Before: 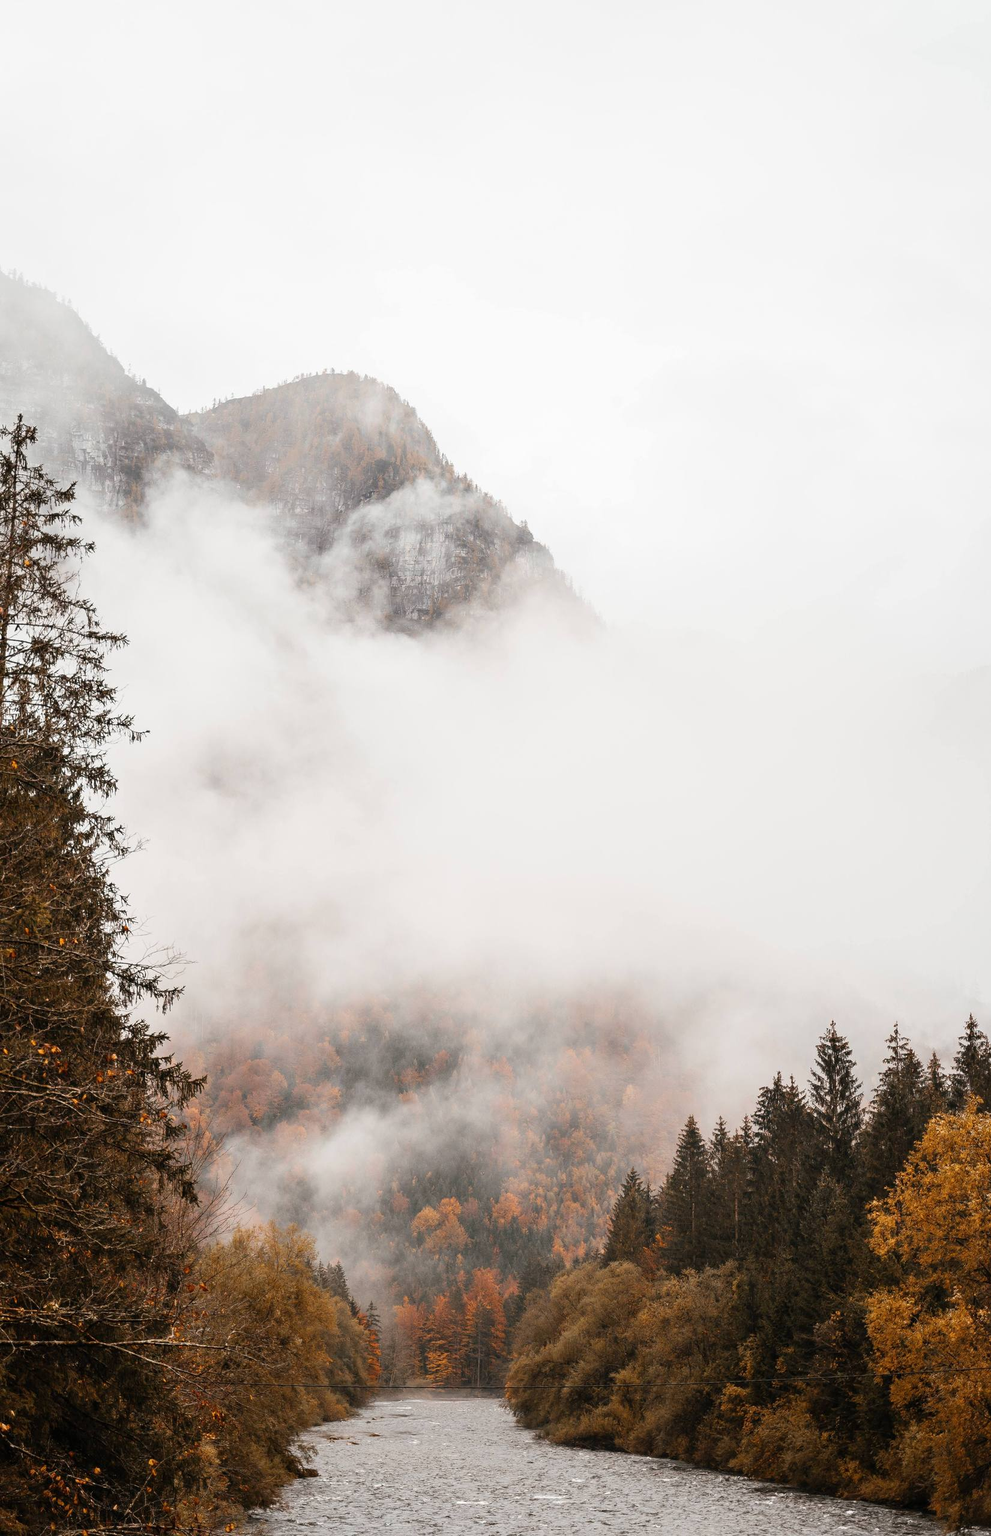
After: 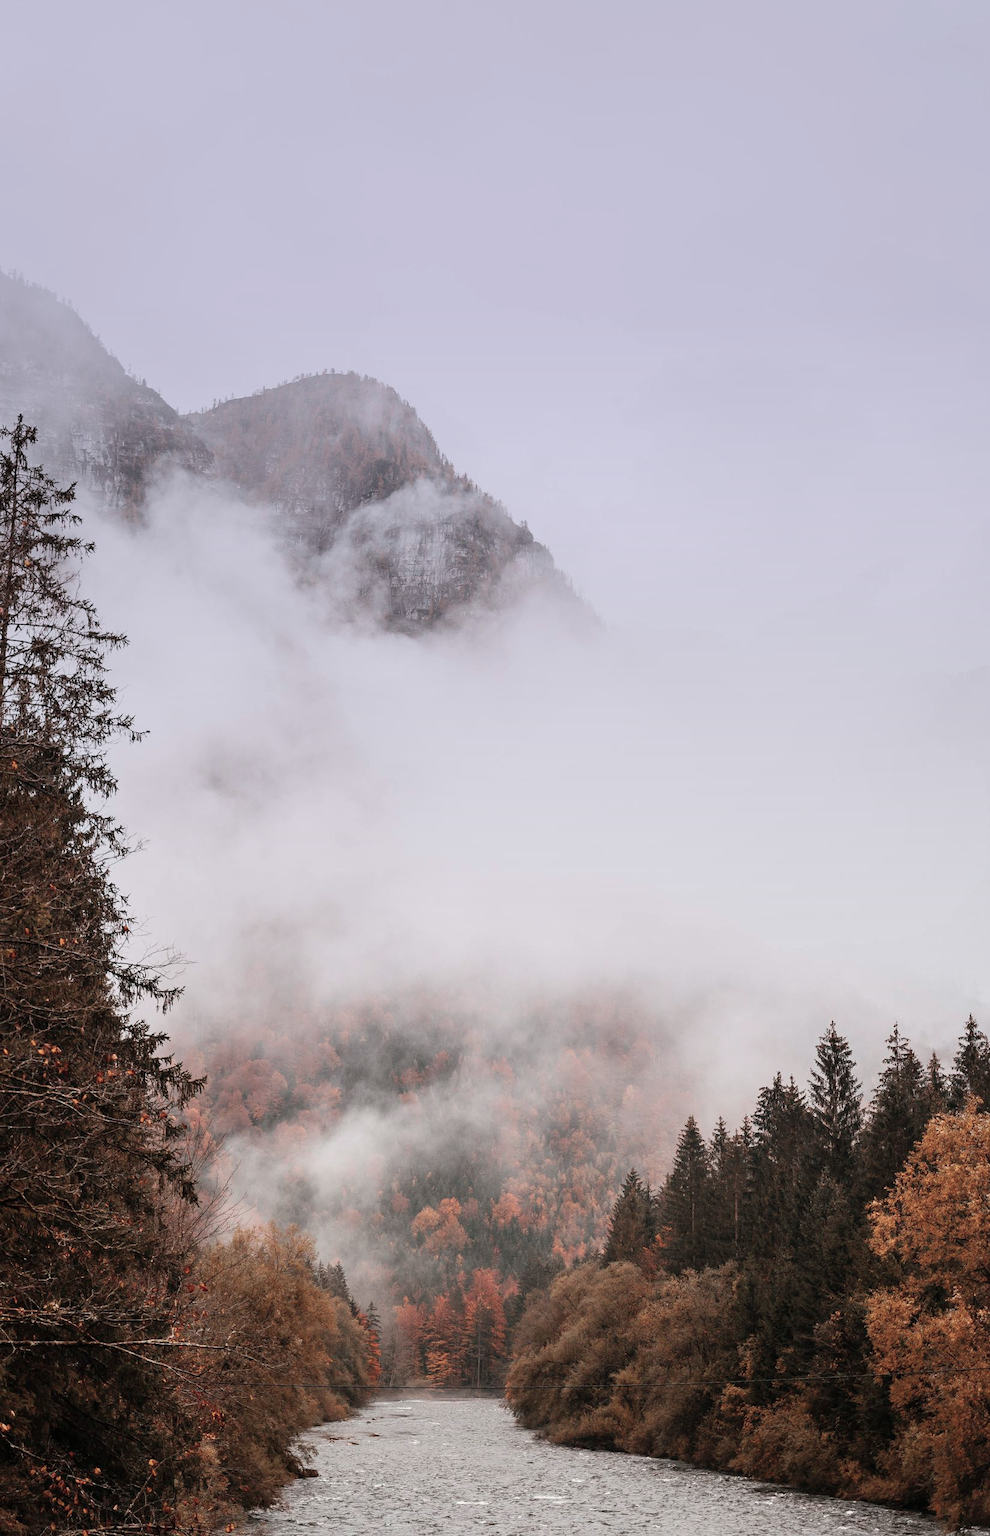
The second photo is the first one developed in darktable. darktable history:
graduated density: hue 238.83°, saturation 50%
color contrast: blue-yellow contrast 0.62
